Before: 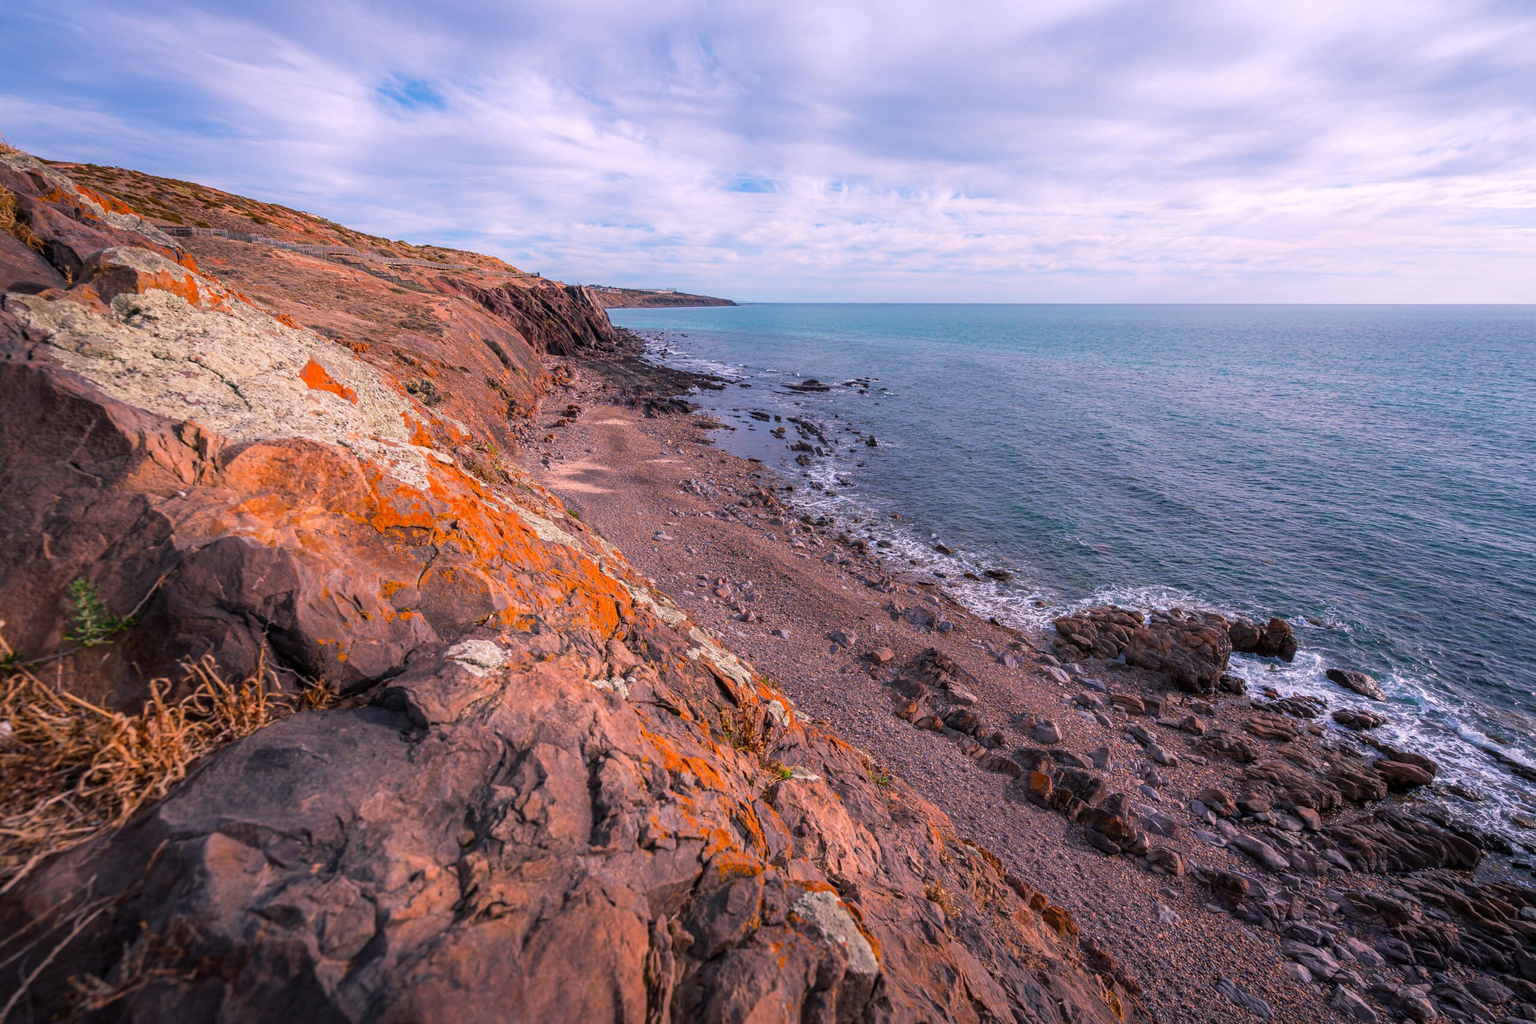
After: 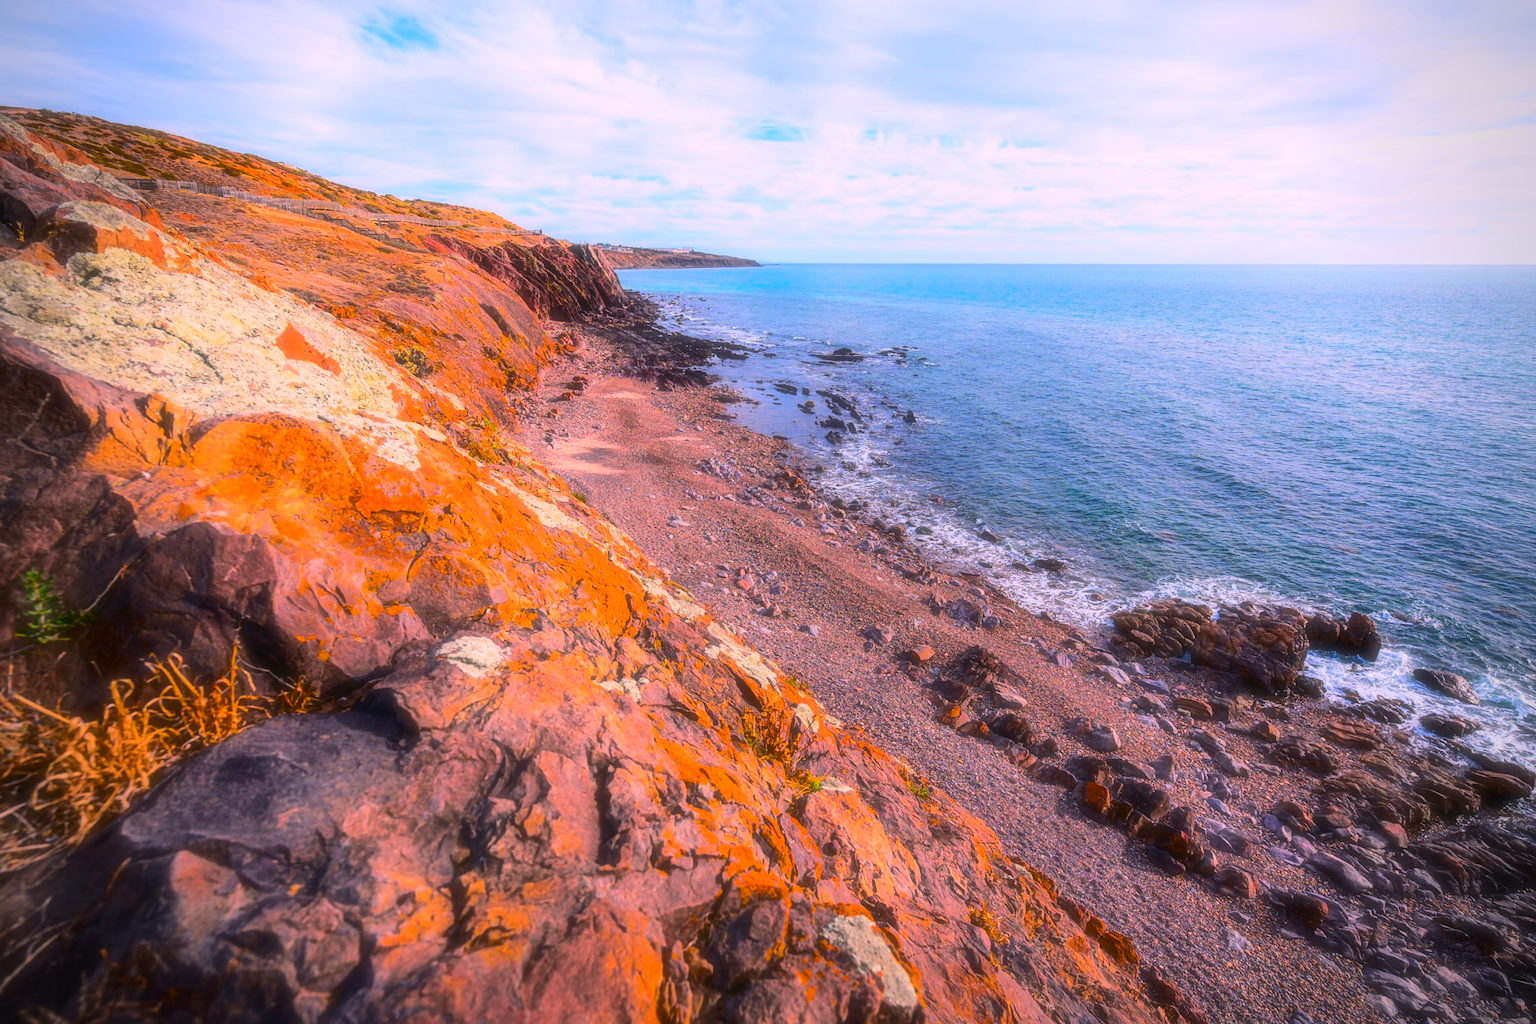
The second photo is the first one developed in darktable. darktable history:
soften: size 19.52%, mix 20.32%
tone curve: curves: ch0 [(0.003, 0.023) (0.071, 0.052) (0.236, 0.197) (0.466, 0.557) (0.644, 0.748) (0.803, 0.88) (0.994, 0.968)]; ch1 [(0, 0) (0.262, 0.227) (0.417, 0.386) (0.469, 0.467) (0.502, 0.498) (0.528, 0.53) (0.573, 0.57) (0.605, 0.621) (0.644, 0.671) (0.686, 0.728) (0.994, 0.987)]; ch2 [(0, 0) (0.262, 0.188) (0.385, 0.353) (0.427, 0.424) (0.495, 0.493) (0.515, 0.534) (0.547, 0.556) (0.589, 0.613) (0.644, 0.748) (1, 1)], color space Lab, independent channels, preserve colors none
rotate and perspective: crop left 0, crop top 0
crop: left 3.305%, top 6.436%, right 6.389%, bottom 3.258%
vignetting: on, module defaults
color balance rgb: linear chroma grading › global chroma 15%, perceptual saturation grading › global saturation 30%
tone equalizer: on, module defaults
